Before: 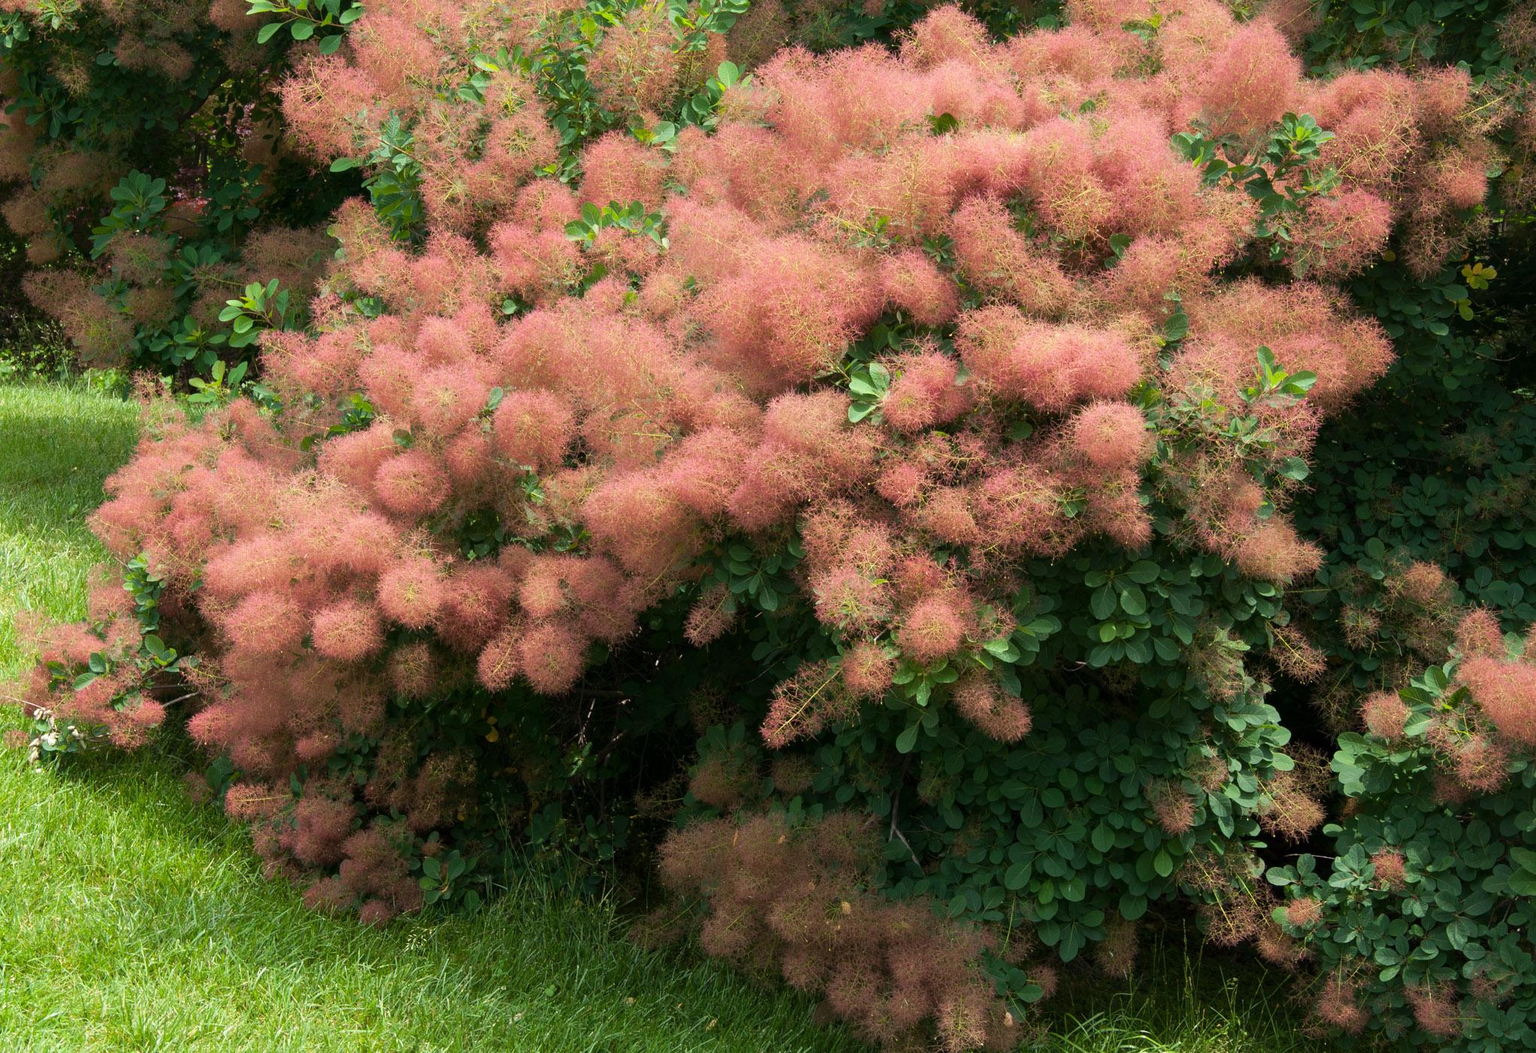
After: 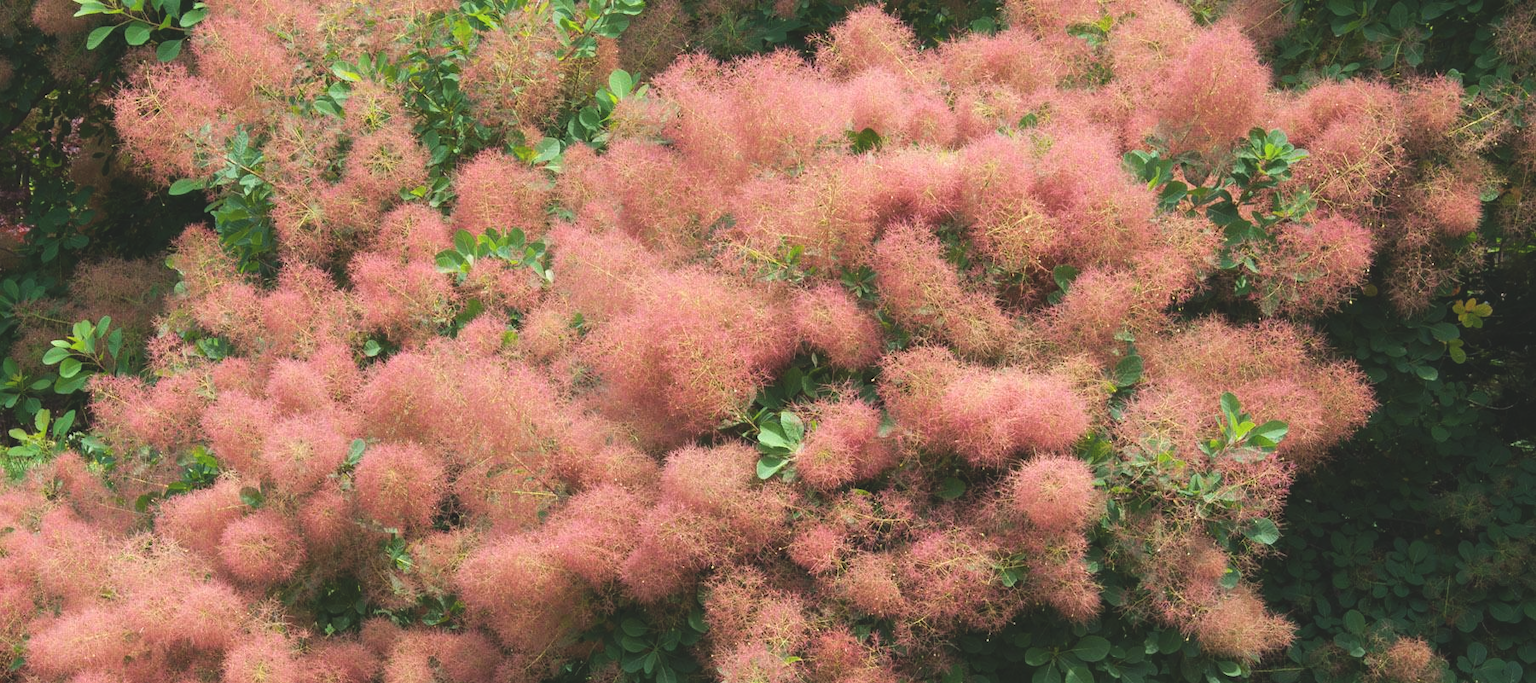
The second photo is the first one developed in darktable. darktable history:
crop and rotate: left 11.812%, bottom 42.776%
exposure: black level correction -0.015, compensate highlight preservation false
white balance: red 1.004, blue 1.024
